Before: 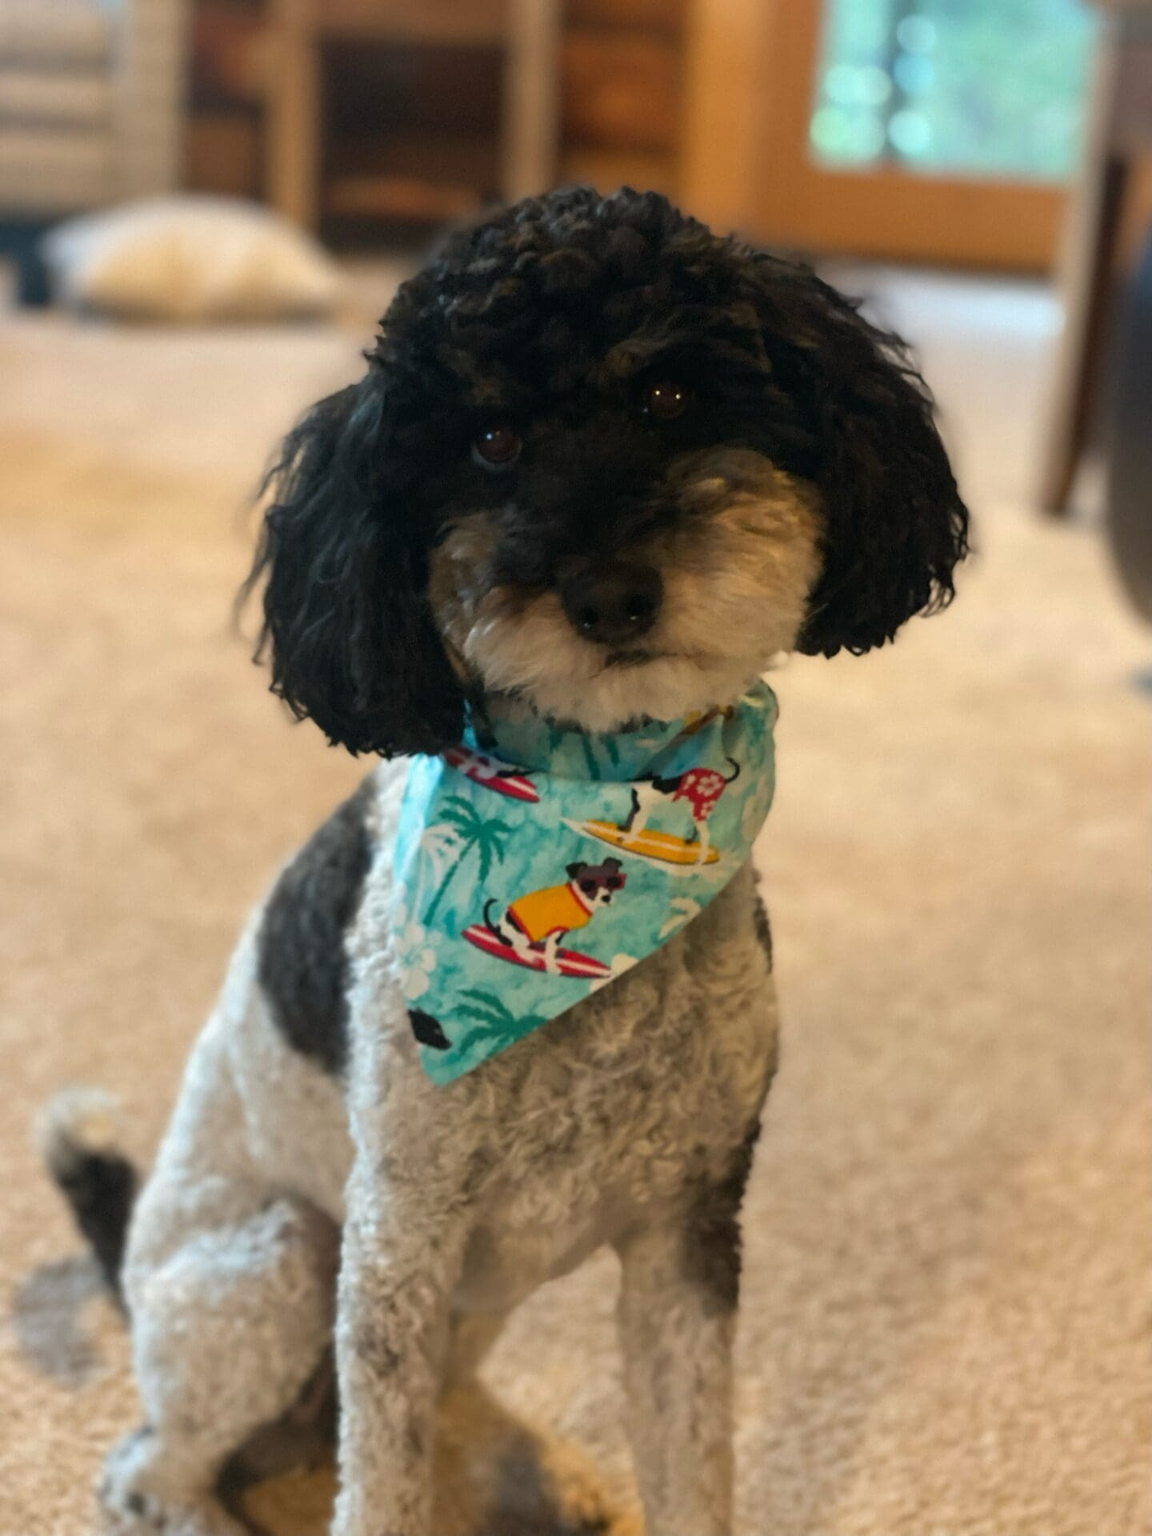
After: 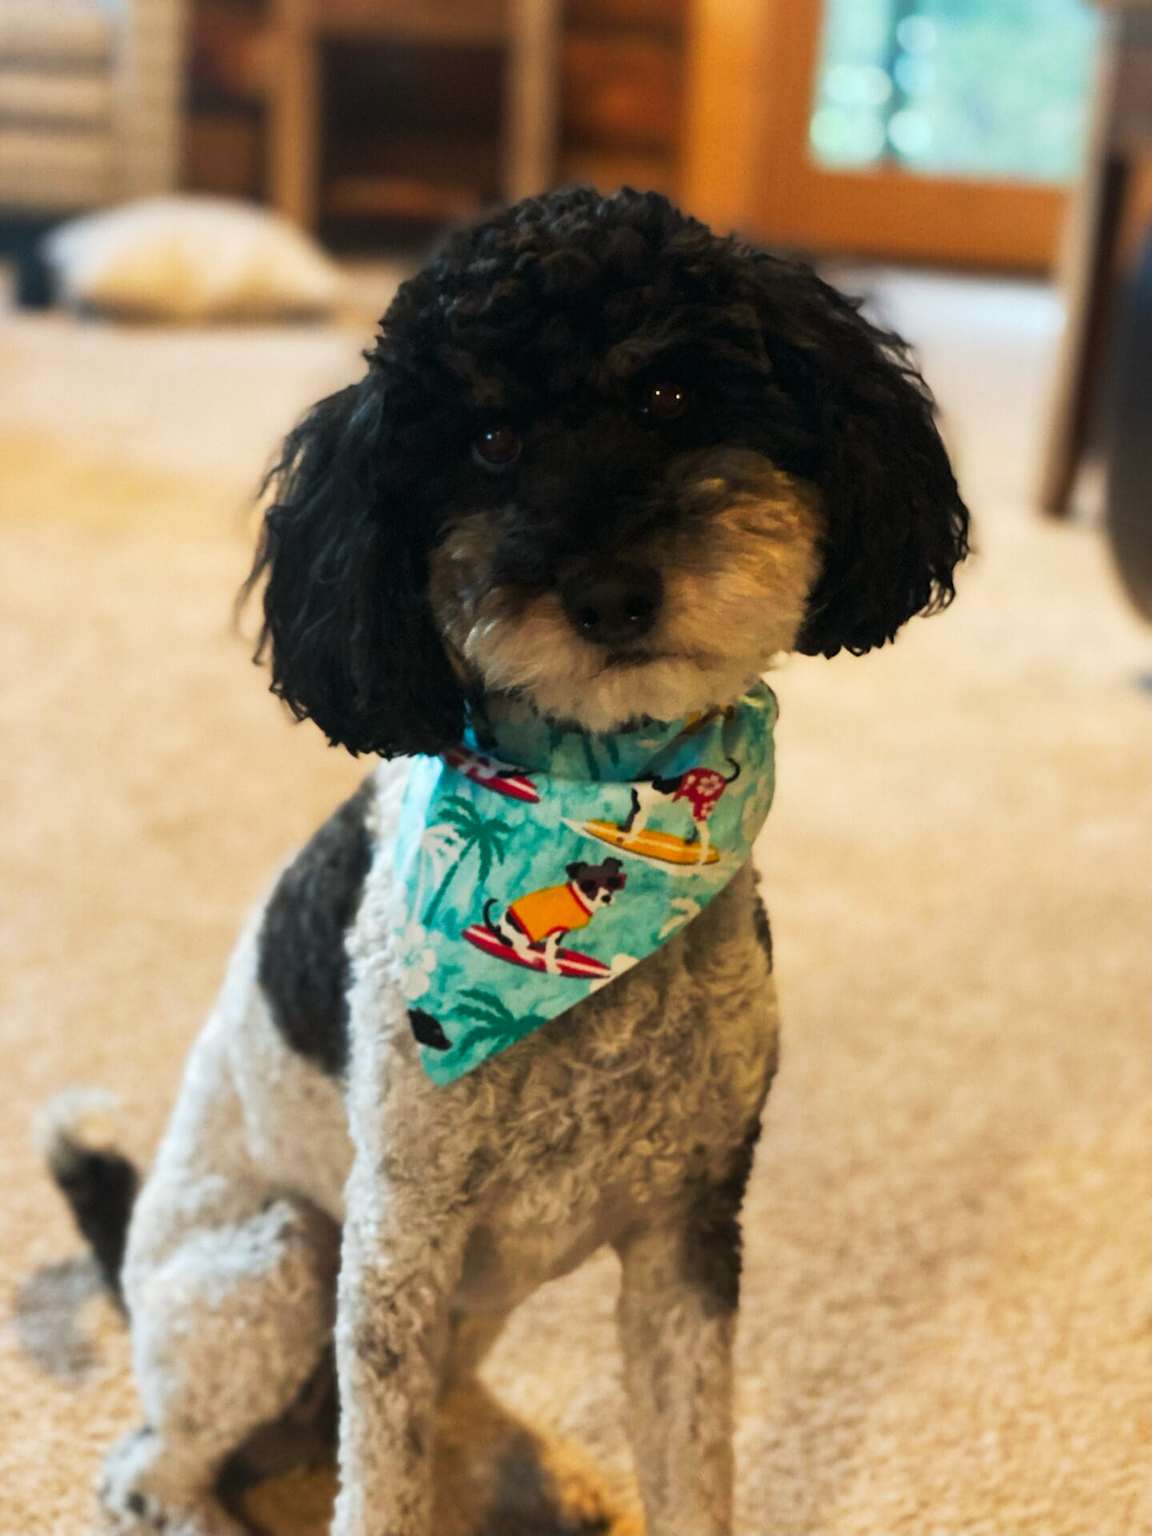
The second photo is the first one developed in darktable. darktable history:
exposure: black level correction 0.001, compensate highlight preservation false
tone curve: curves: ch0 [(0, 0) (0.003, 0.003) (0.011, 0.012) (0.025, 0.023) (0.044, 0.04) (0.069, 0.056) (0.1, 0.082) (0.136, 0.107) (0.177, 0.144) (0.224, 0.186) (0.277, 0.237) (0.335, 0.297) (0.399, 0.37) (0.468, 0.465) (0.543, 0.567) (0.623, 0.68) (0.709, 0.782) (0.801, 0.86) (0.898, 0.924) (1, 1)], preserve colors none
